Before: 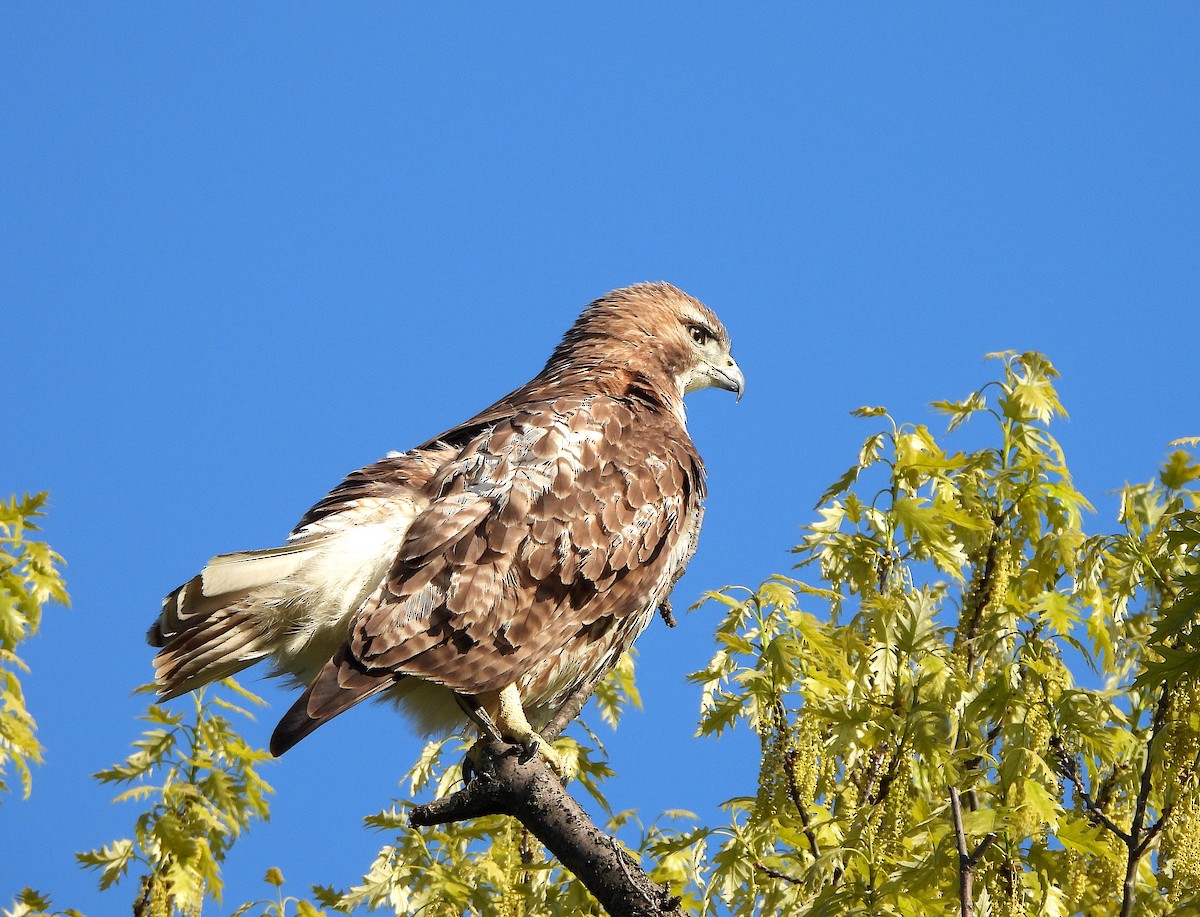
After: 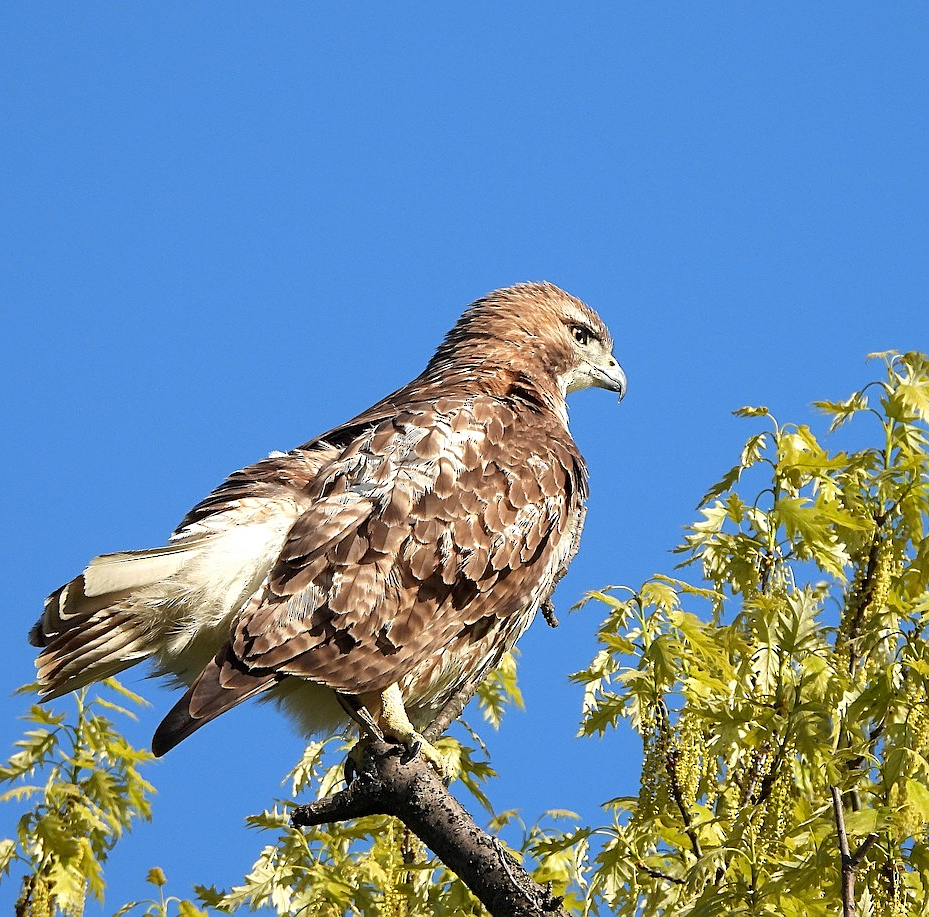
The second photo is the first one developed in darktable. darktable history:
crop: left 9.88%, right 12.664%
sharpen: on, module defaults
